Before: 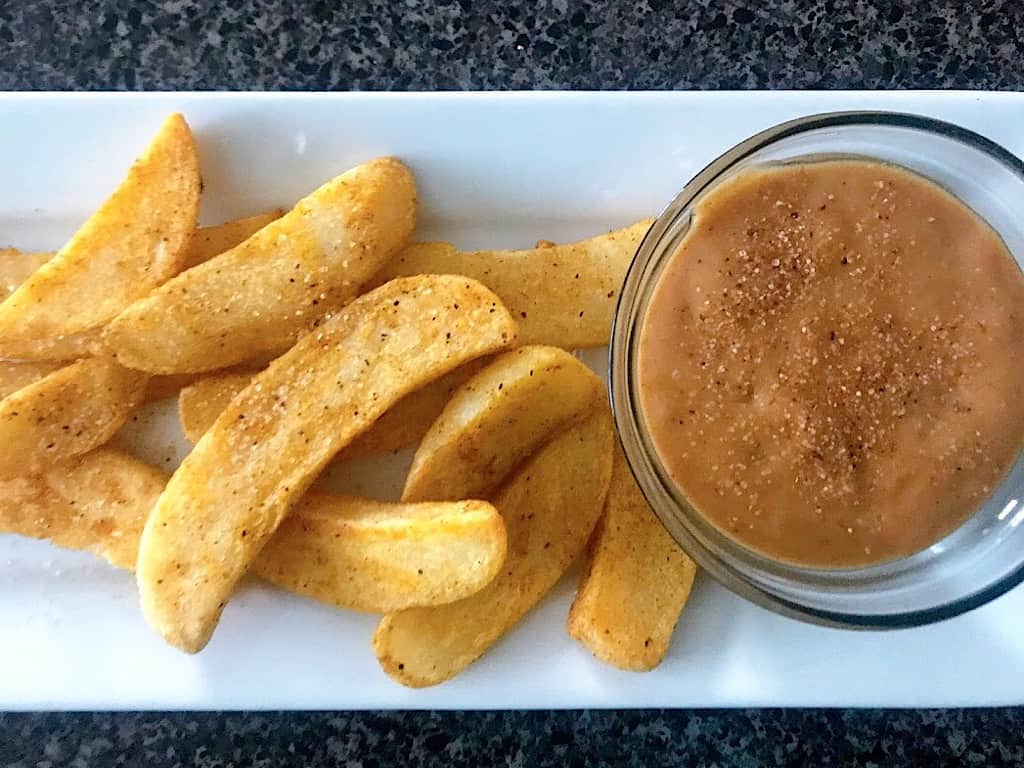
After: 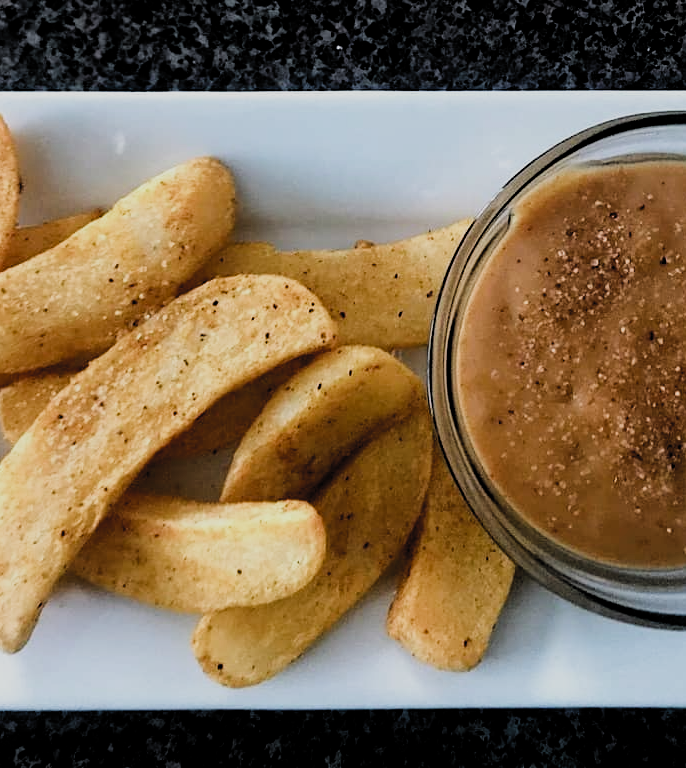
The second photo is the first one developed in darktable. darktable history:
exposure: black level correction 0.011, exposure -0.479 EV, compensate highlight preservation false
crop and rotate: left 17.735%, right 15.238%
filmic rgb: black relative exposure -4 EV, white relative exposure 2.99 EV, hardness 3.02, contrast 1.5, color science v5 (2021), iterations of high-quality reconstruction 0, contrast in shadows safe, contrast in highlights safe
